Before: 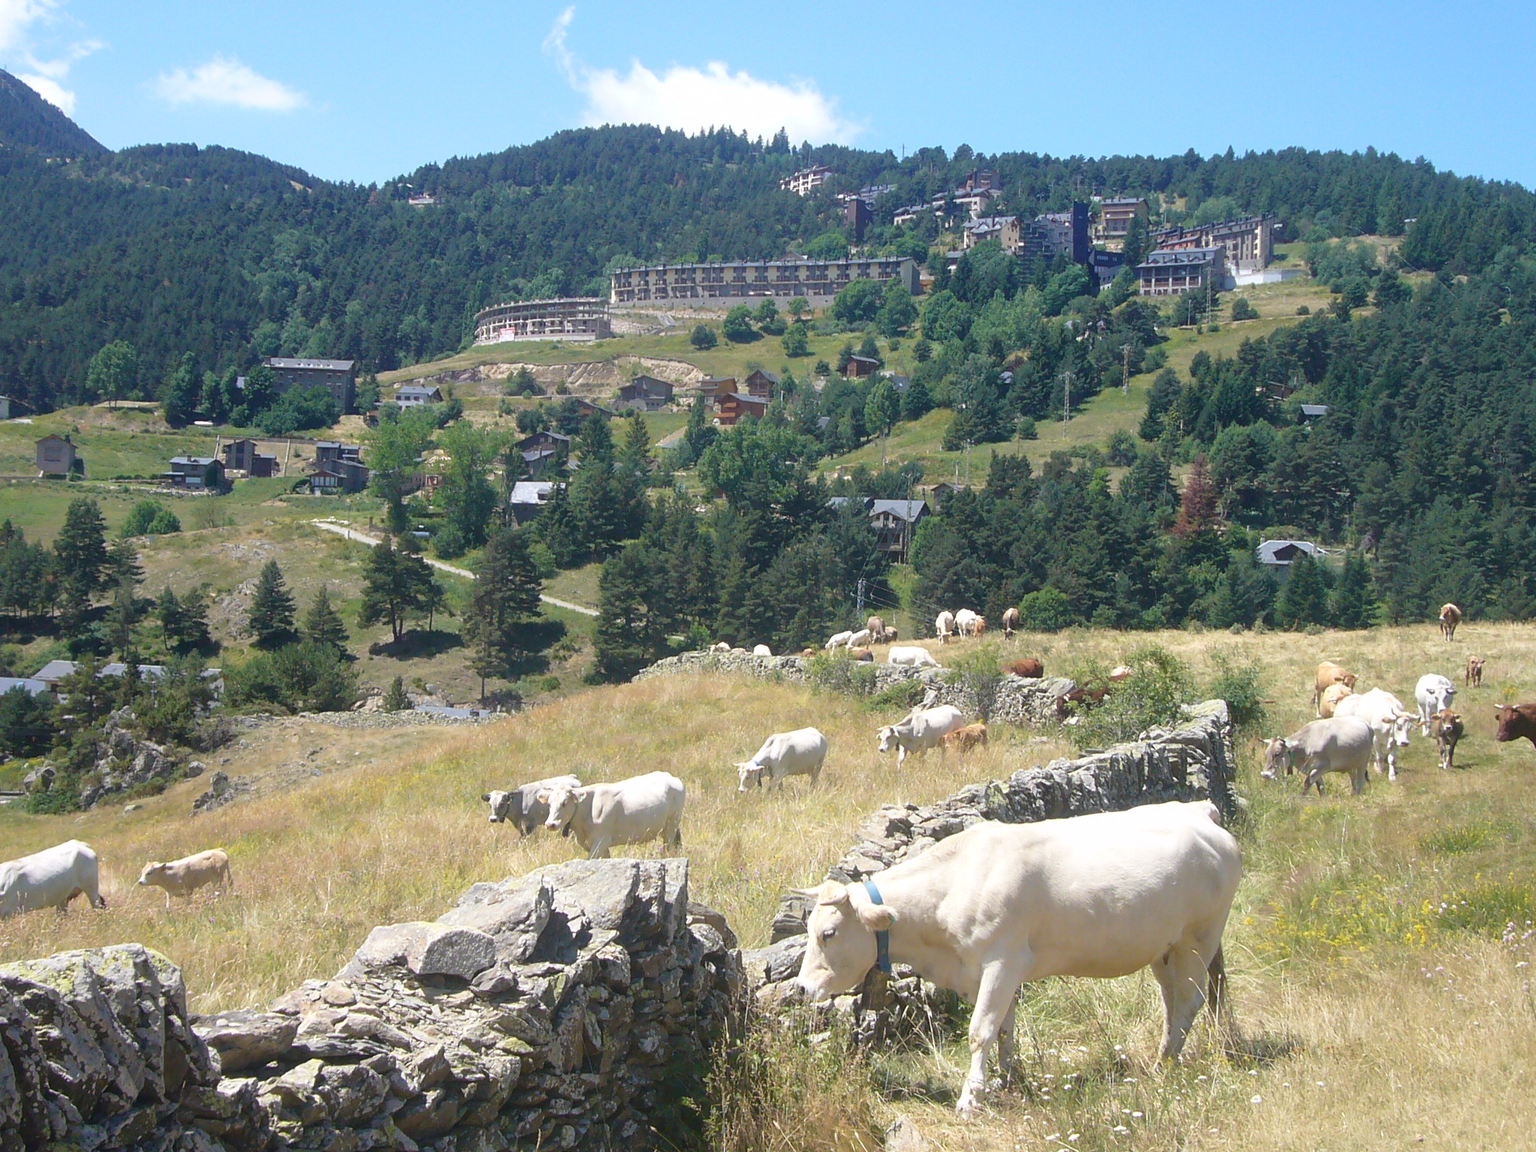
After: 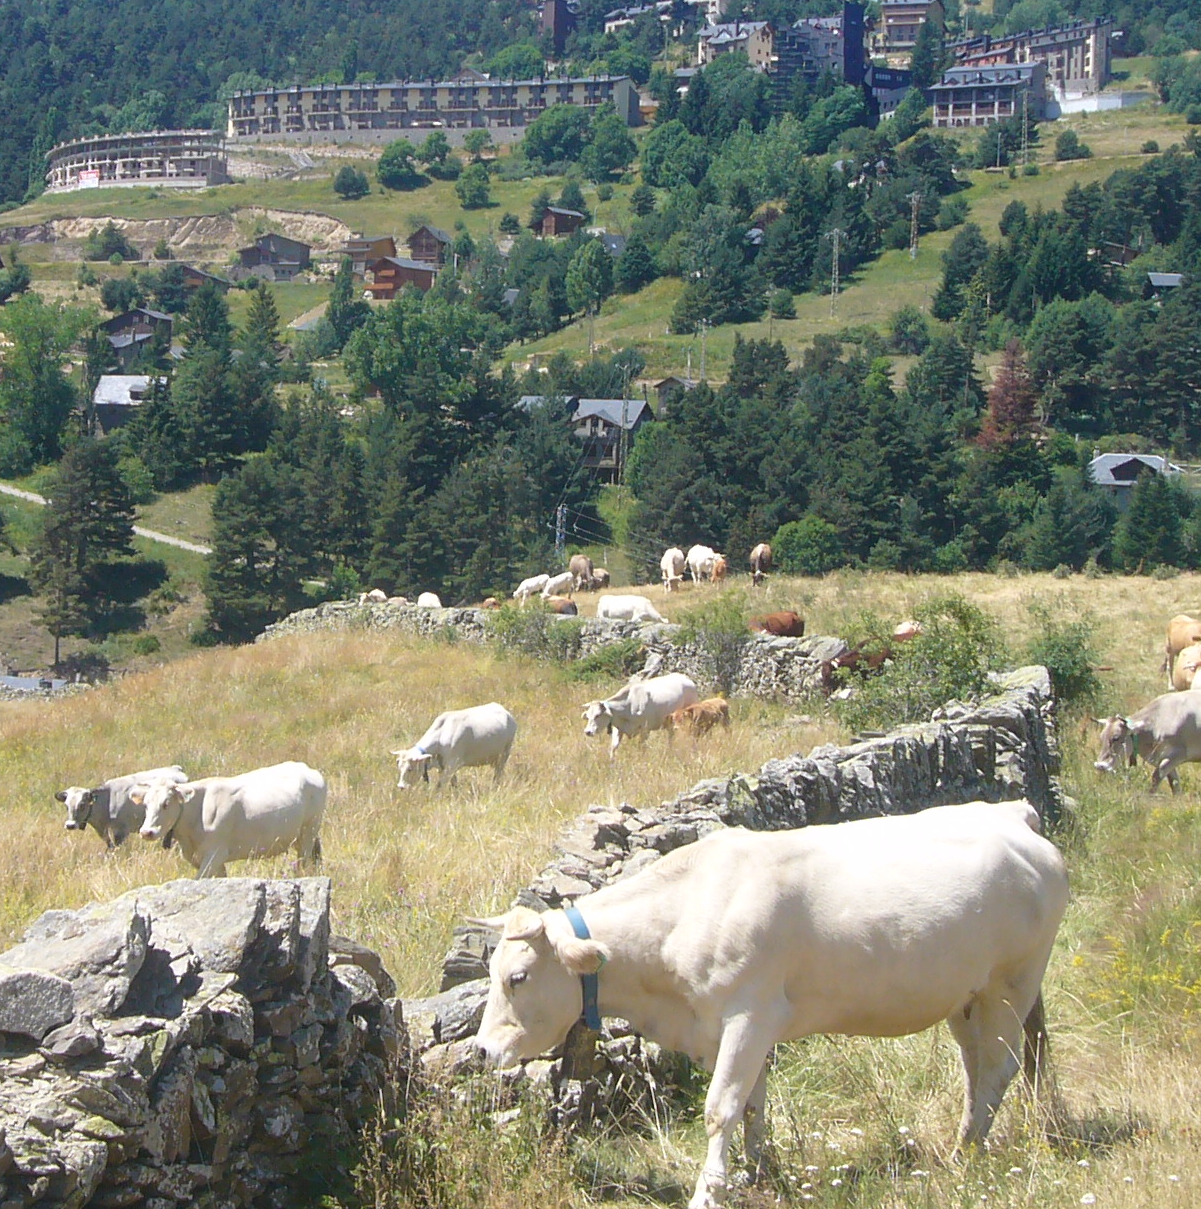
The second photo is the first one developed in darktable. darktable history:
crop and rotate: left 28.668%, top 17.417%, right 12.653%, bottom 3.812%
